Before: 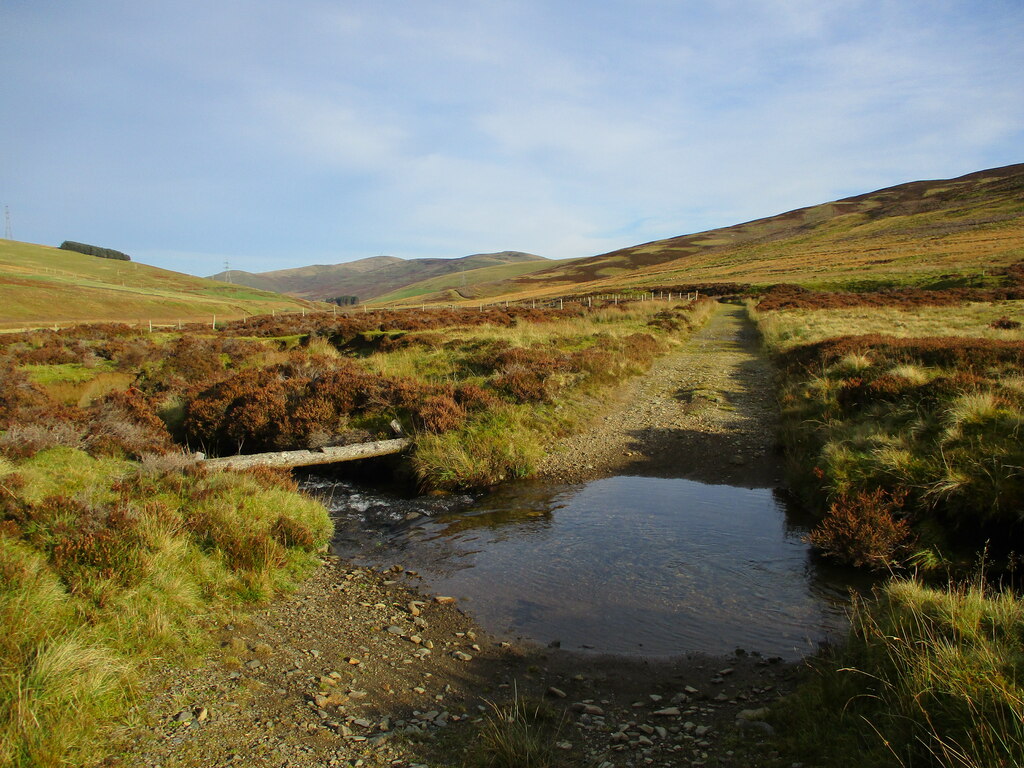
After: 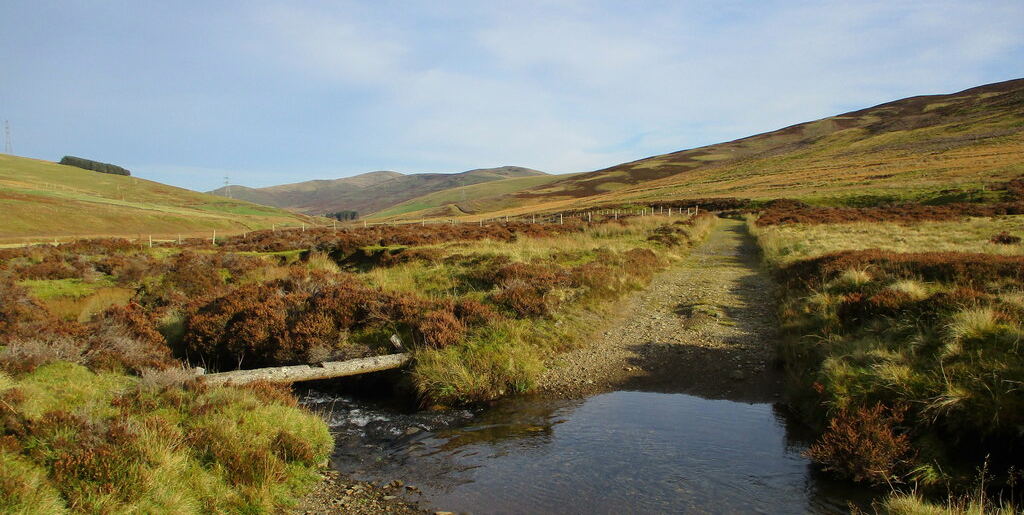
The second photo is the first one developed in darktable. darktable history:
crop: top 11.148%, bottom 21.733%
contrast brightness saturation: saturation -0.043
